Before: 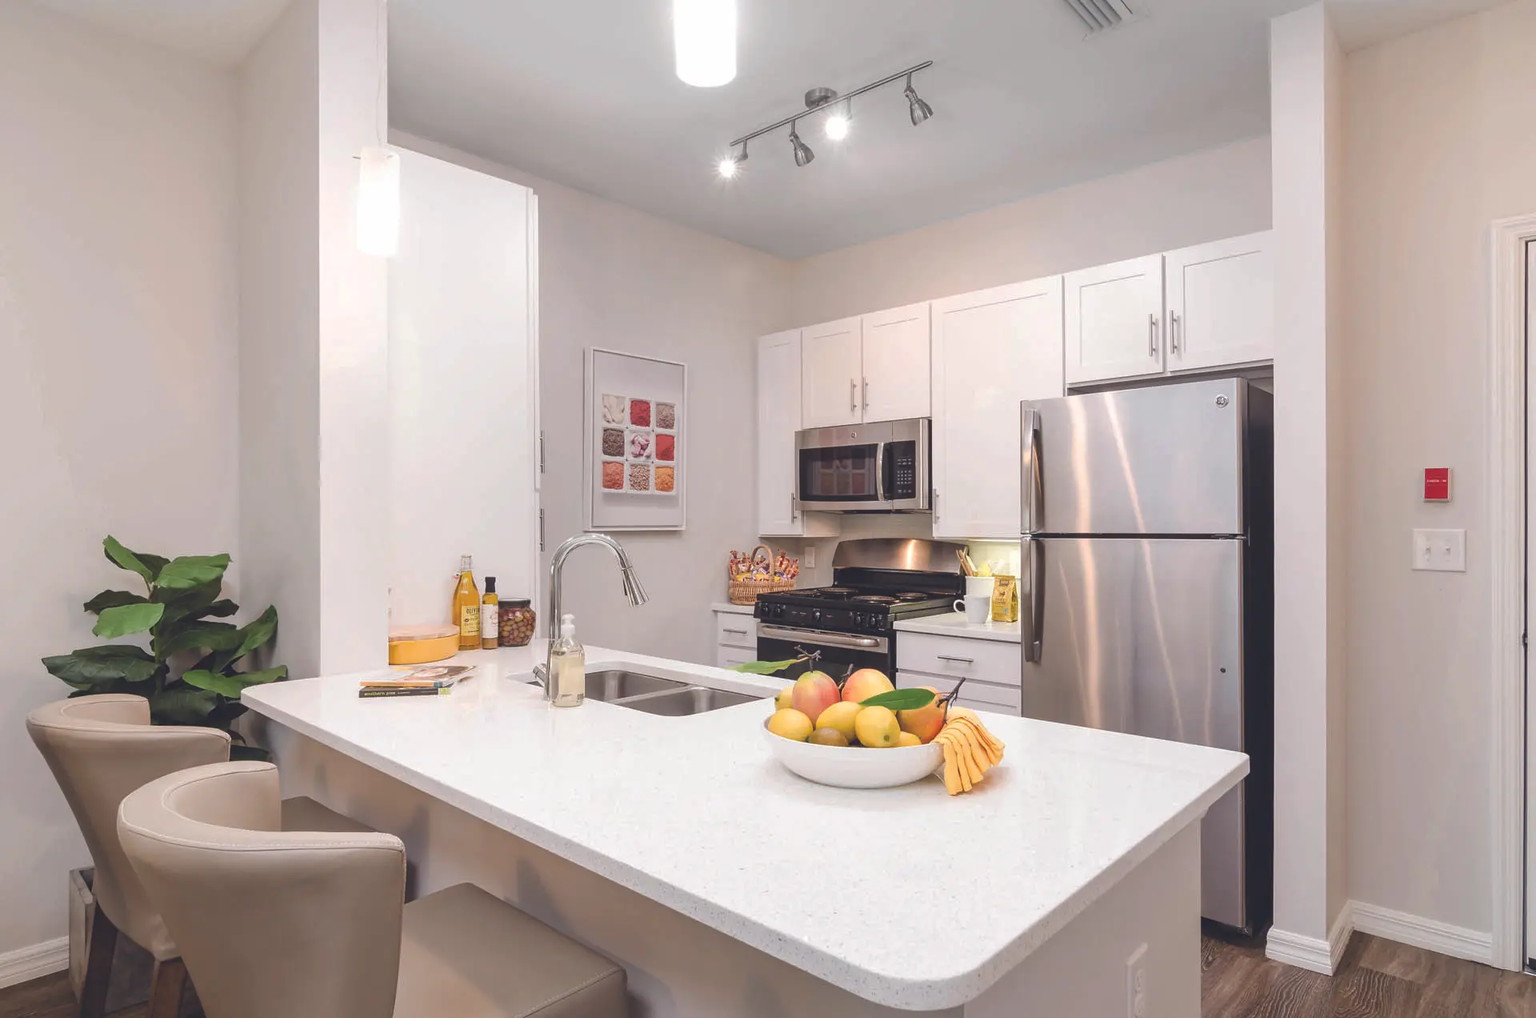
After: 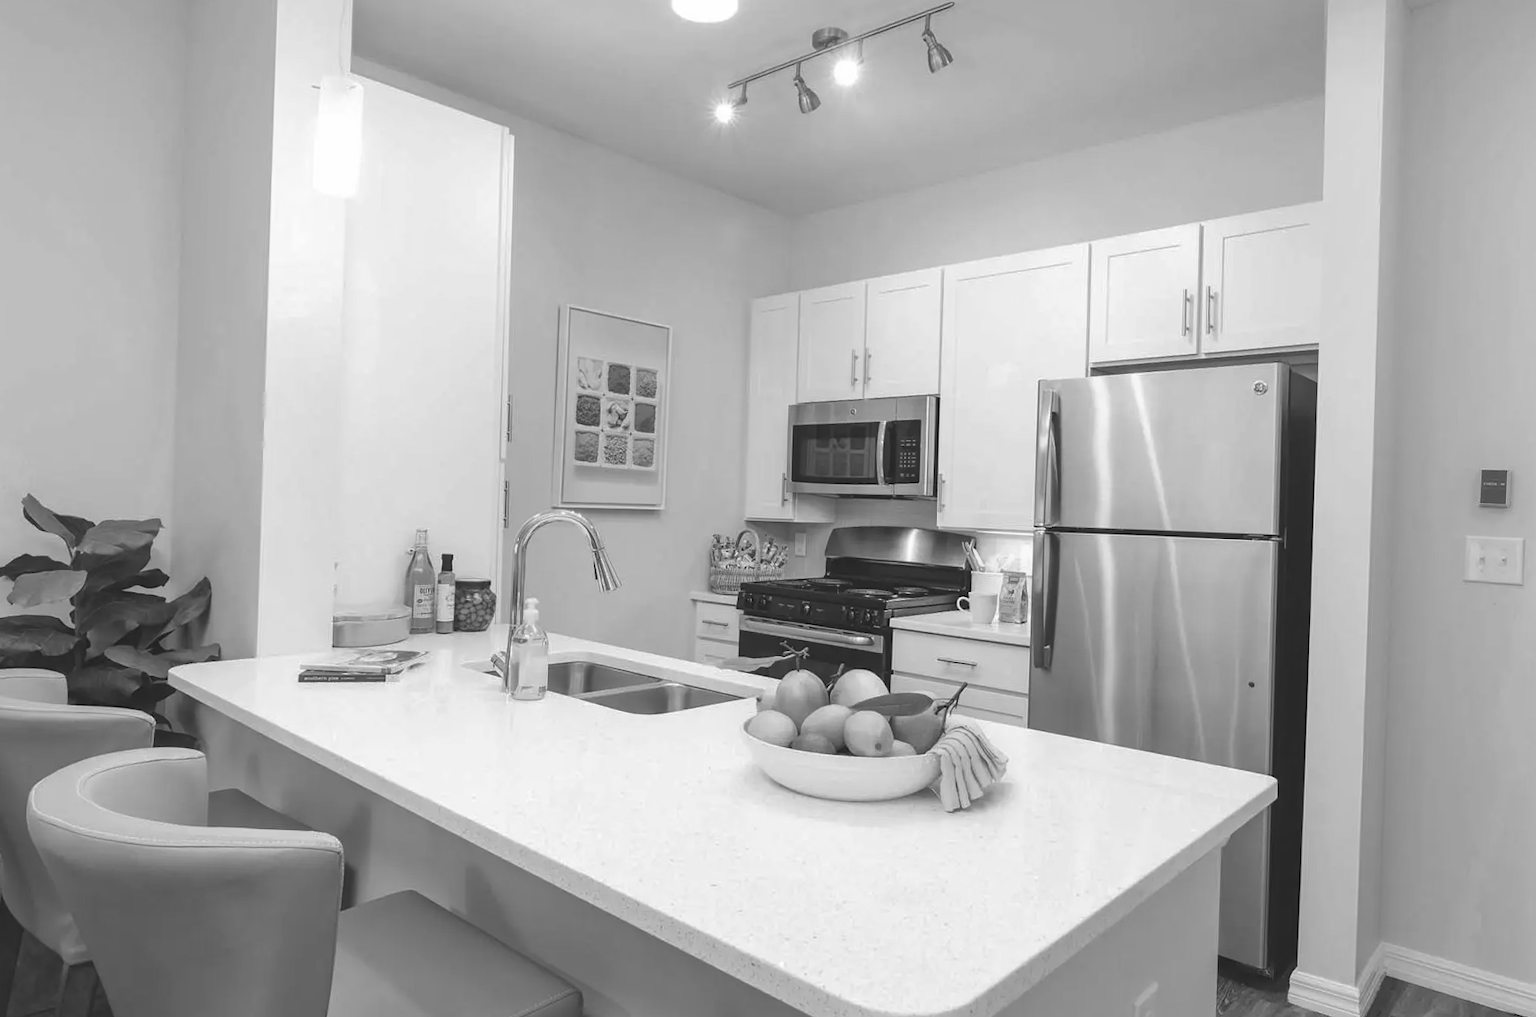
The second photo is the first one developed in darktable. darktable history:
crop and rotate: angle -1.96°, left 3.097%, top 4.154%, right 1.586%, bottom 0.529%
monochrome: a 0, b 0, size 0.5, highlights 0.57
